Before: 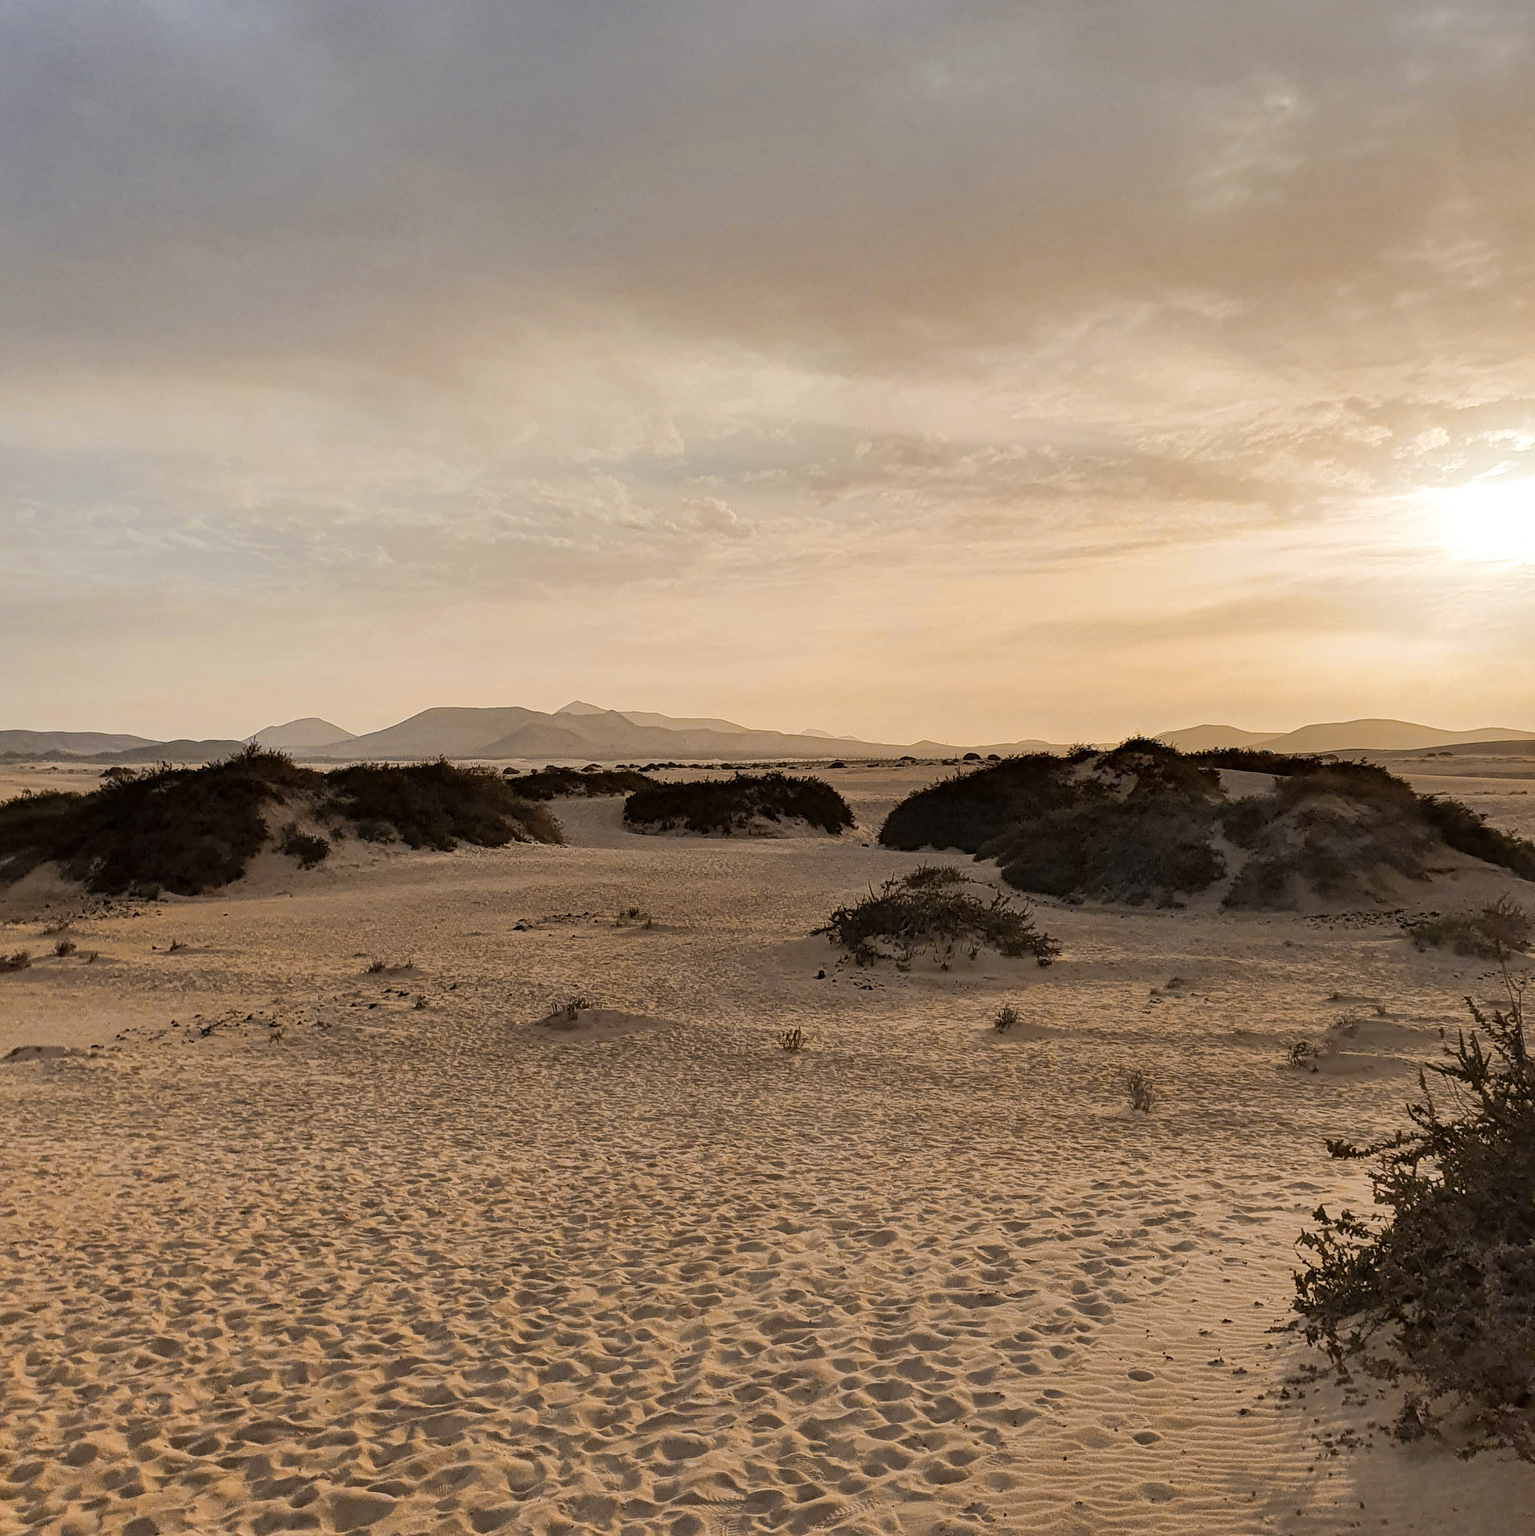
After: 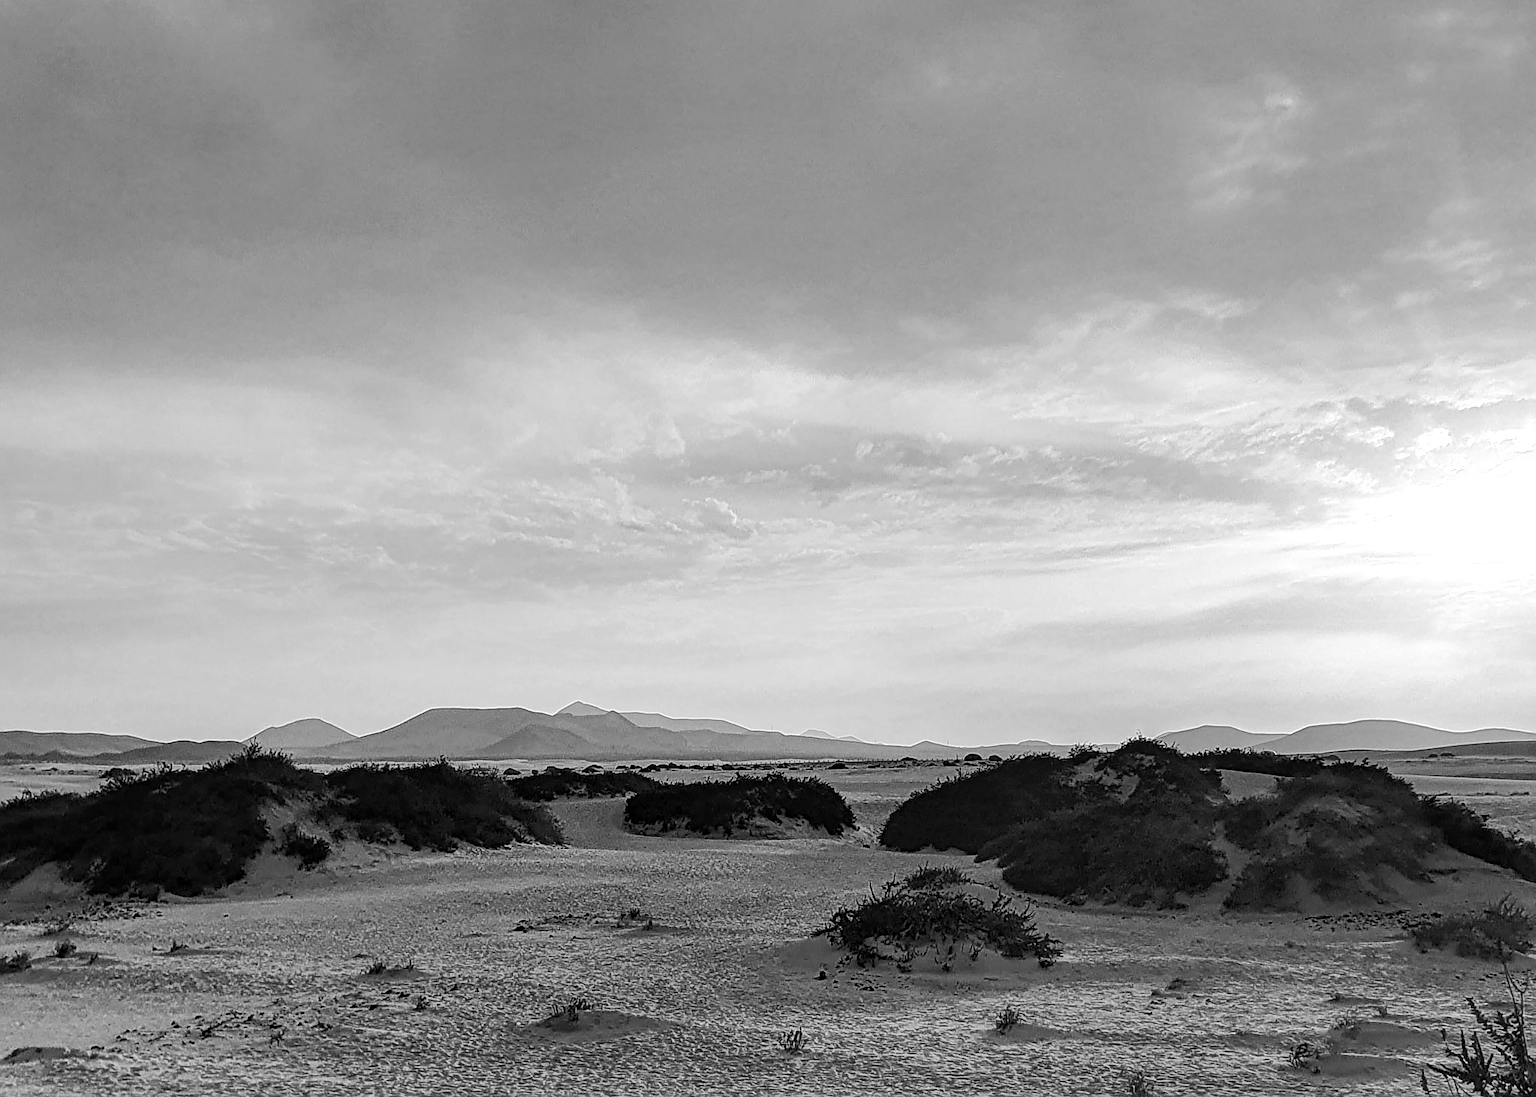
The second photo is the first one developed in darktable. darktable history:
crop: bottom 28.576%
sharpen: on, module defaults
local contrast: on, module defaults
monochrome: a 26.22, b 42.67, size 0.8
tone equalizer: -8 EV -0.417 EV, -7 EV -0.389 EV, -6 EV -0.333 EV, -5 EV -0.222 EV, -3 EV 0.222 EV, -2 EV 0.333 EV, -1 EV 0.389 EV, +0 EV 0.417 EV, edges refinement/feathering 500, mask exposure compensation -1.57 EV, preserve details no
